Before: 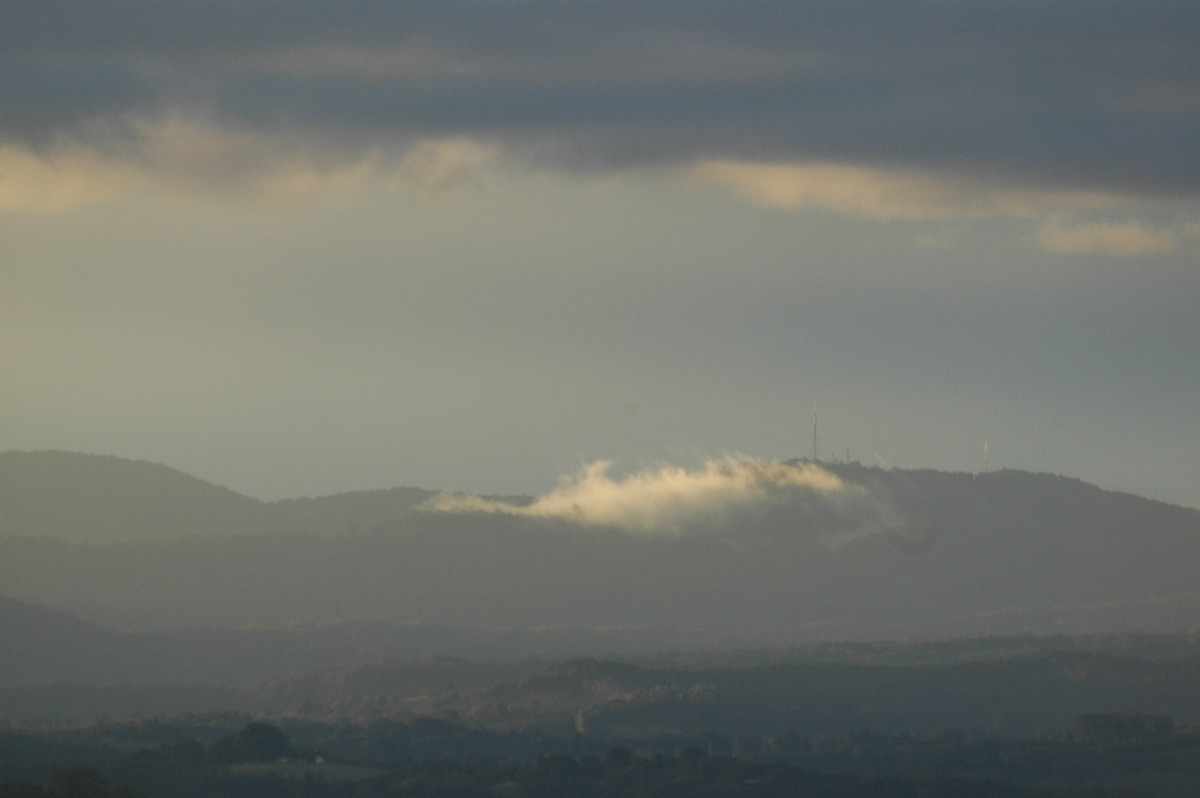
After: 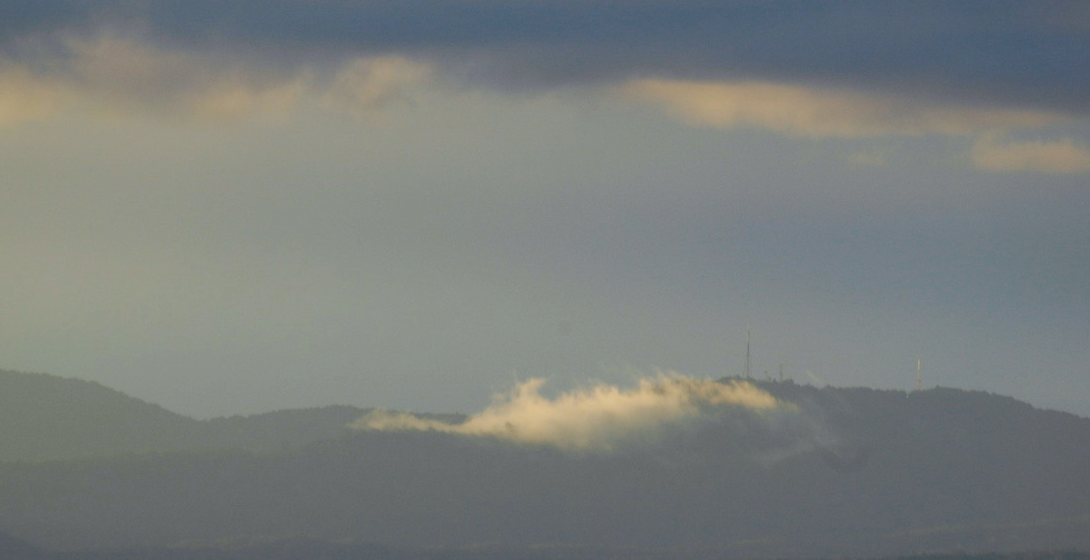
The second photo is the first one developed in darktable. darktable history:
white balance: red 0.984, blue 1.059
contrast brightness saturation: brightness -0.02, saturation 0.35
crop: left 5.596%, top 10.314%, right 3.534%, bottom 19.395%
